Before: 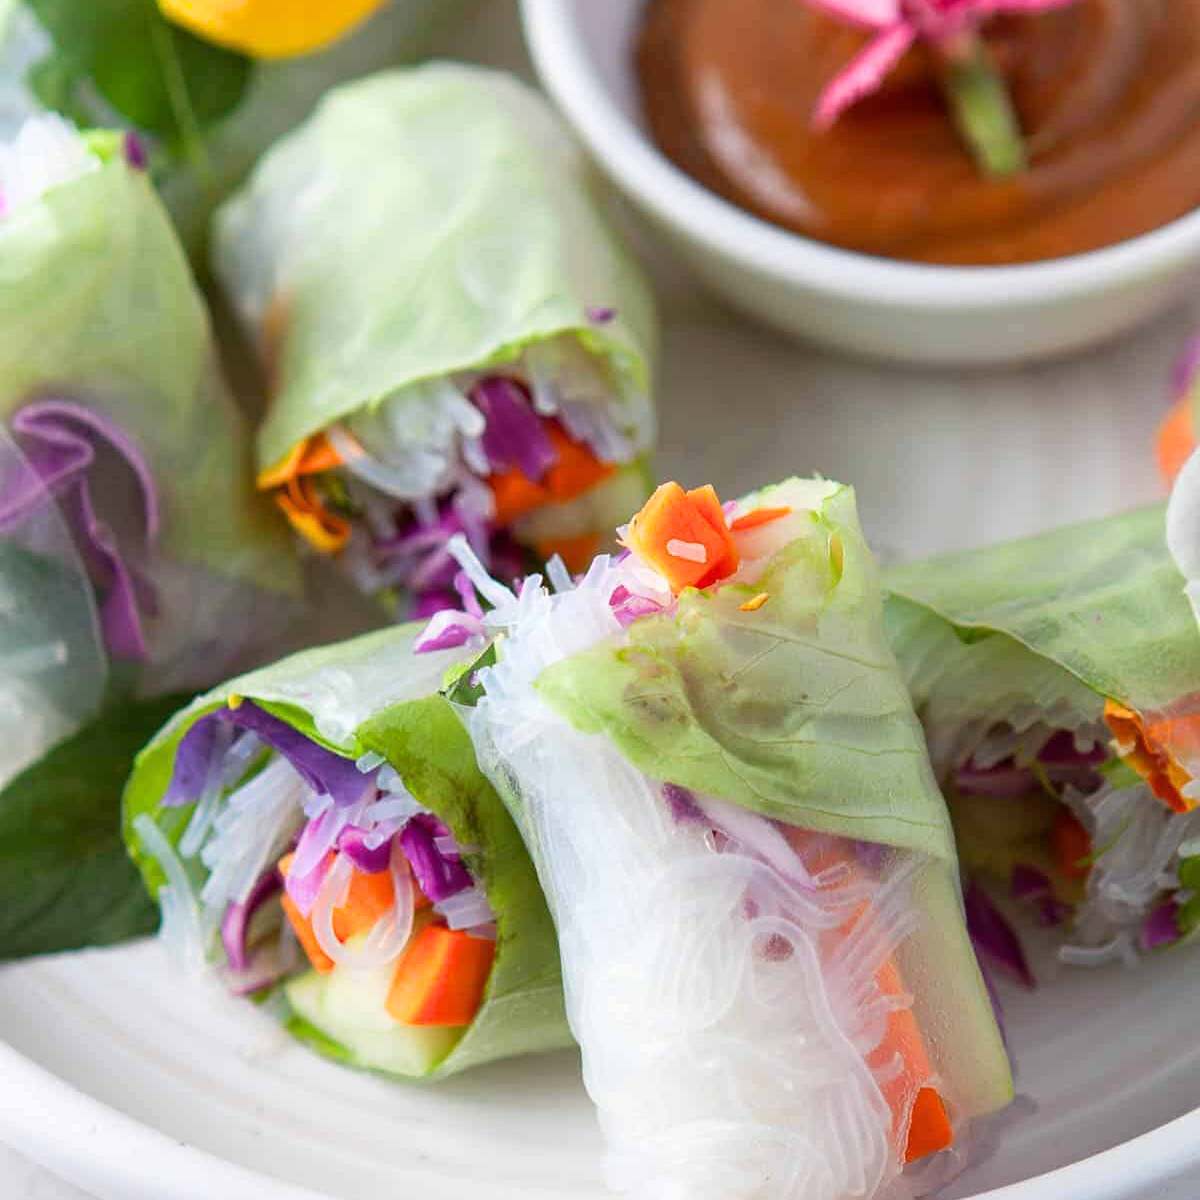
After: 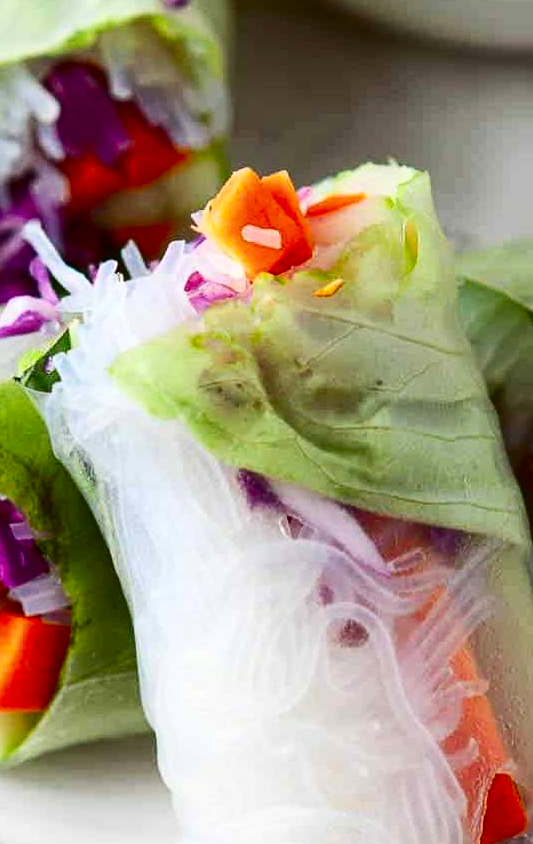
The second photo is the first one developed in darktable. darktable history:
crop: left 35.432%, top 26.233%, right 20.145%, bottom 3.432%
contrast brightness saturation: contrast 0.24, brightness -0.24, saturation 0.14
